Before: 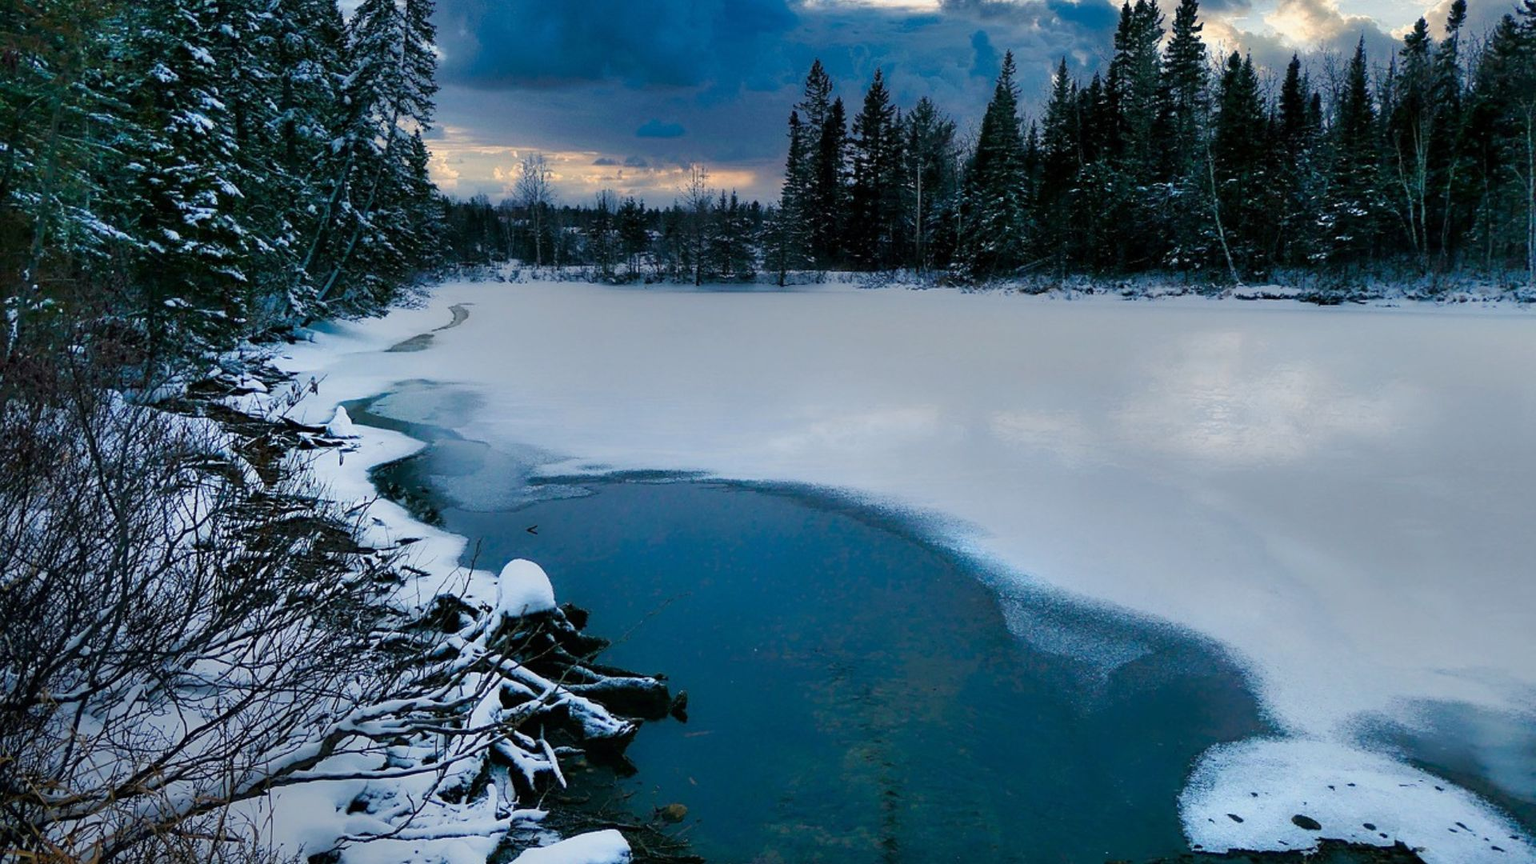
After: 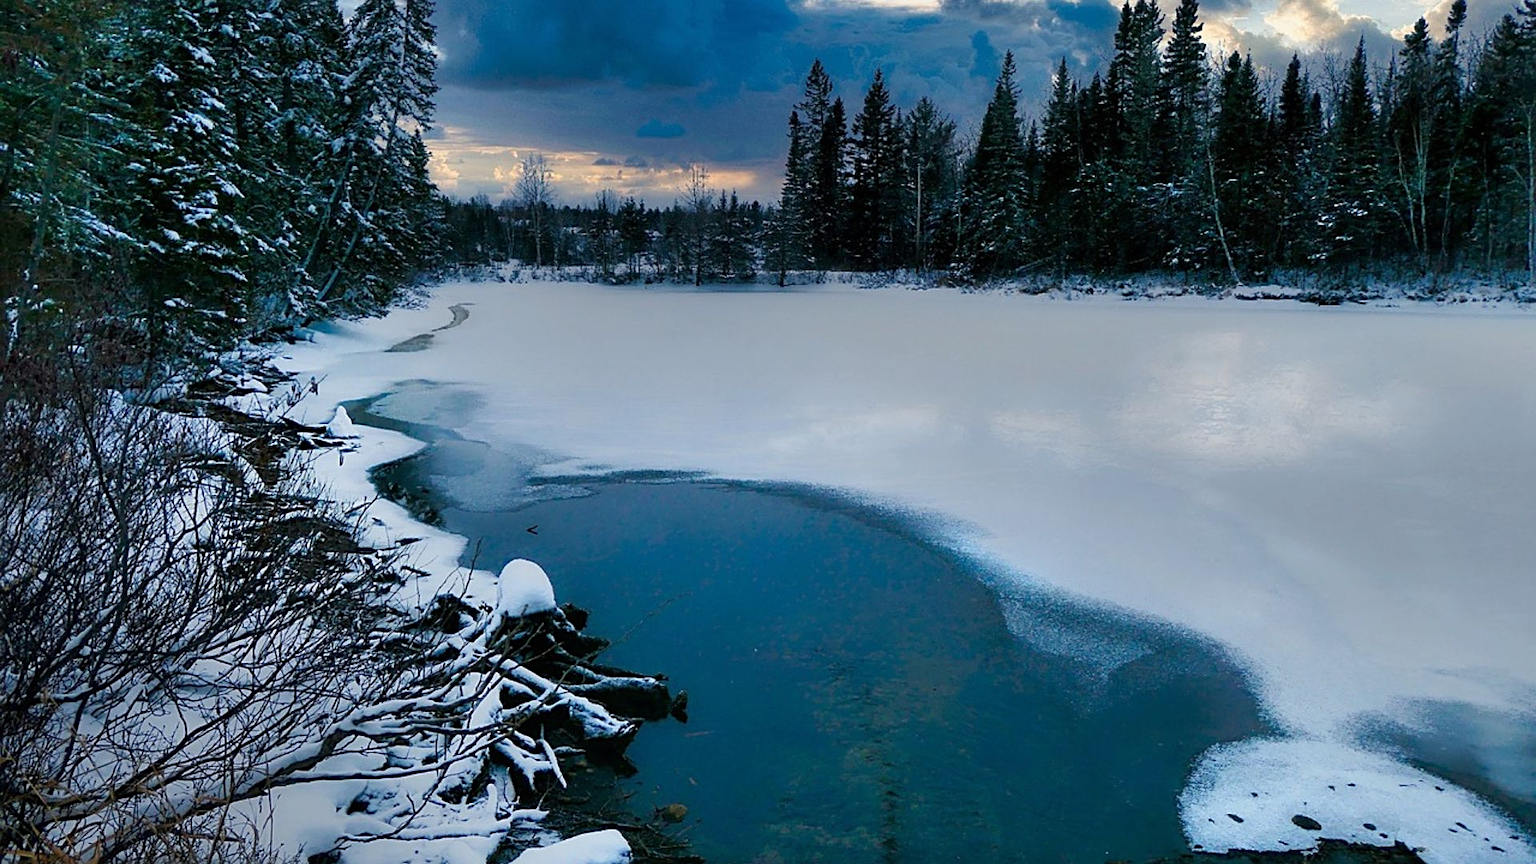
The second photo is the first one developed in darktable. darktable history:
sharpen: radius 2.494, amount 0.319
